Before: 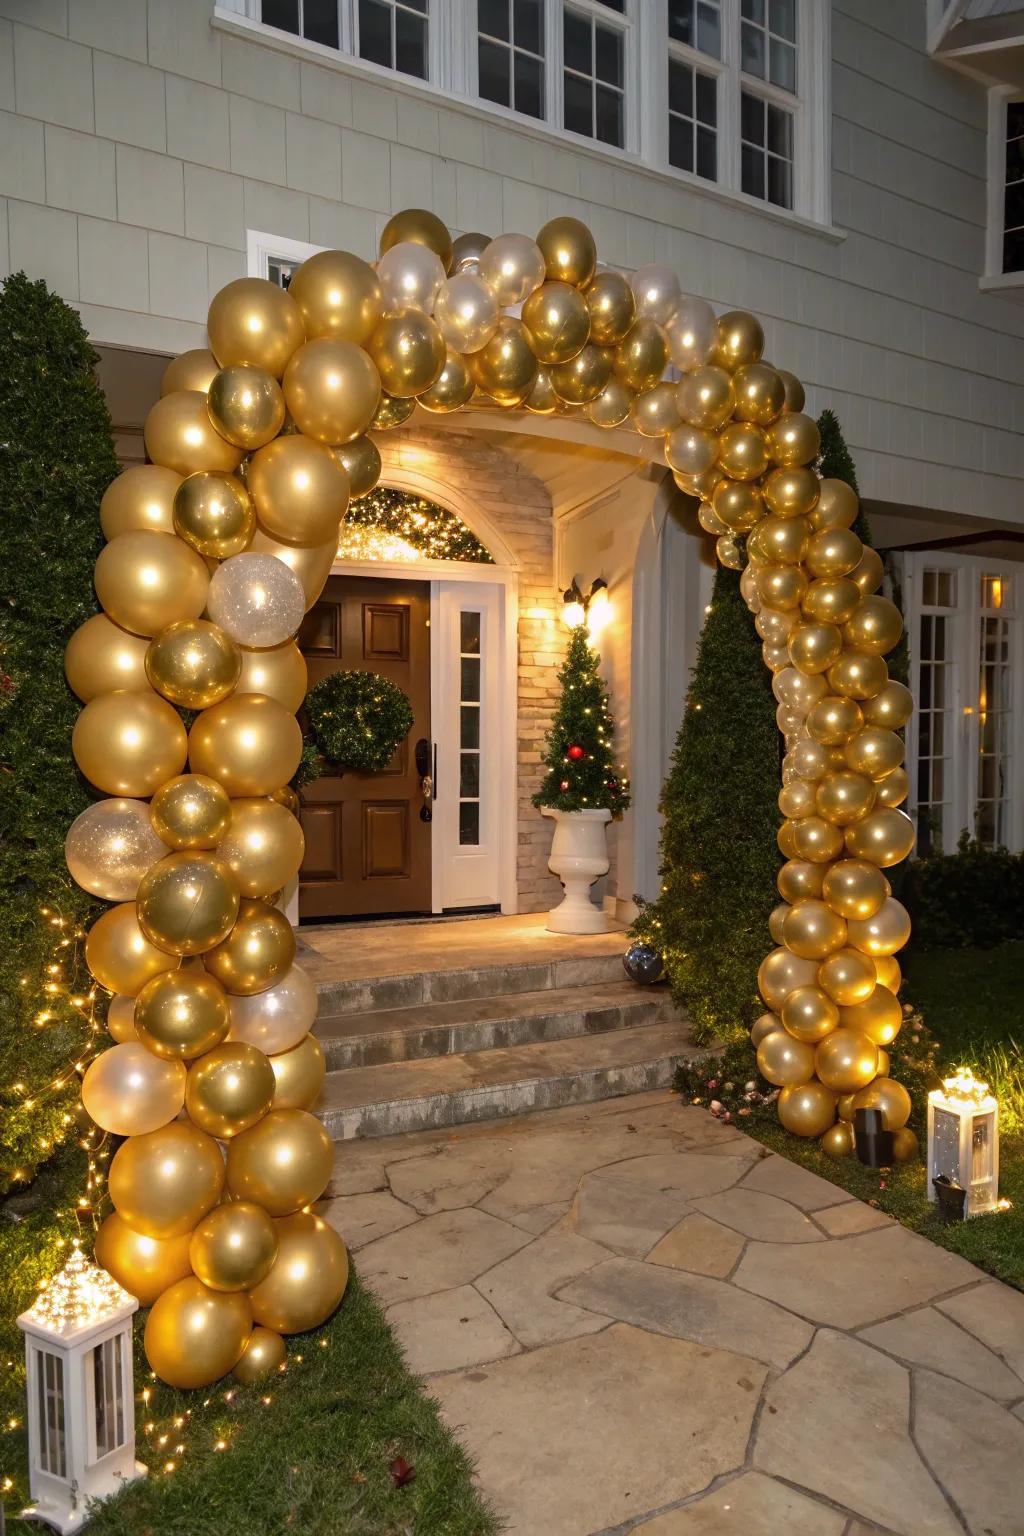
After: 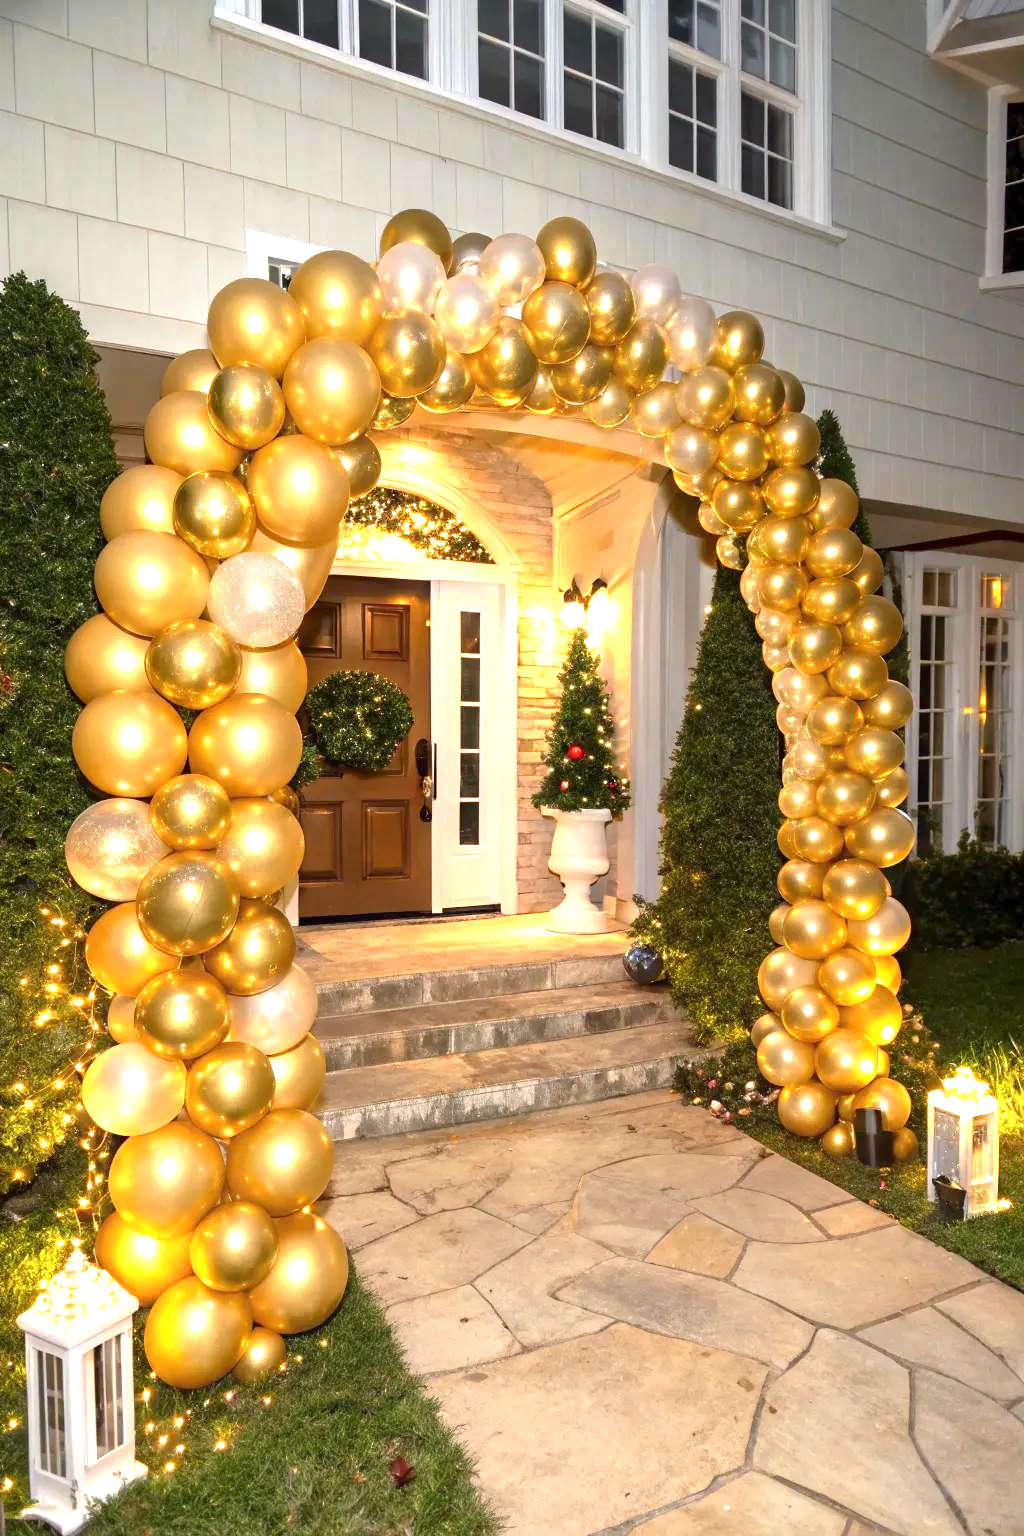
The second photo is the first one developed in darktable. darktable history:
exposure: black level correction 0.001, exposure 1.398 EV, compensate highlight preservation false
